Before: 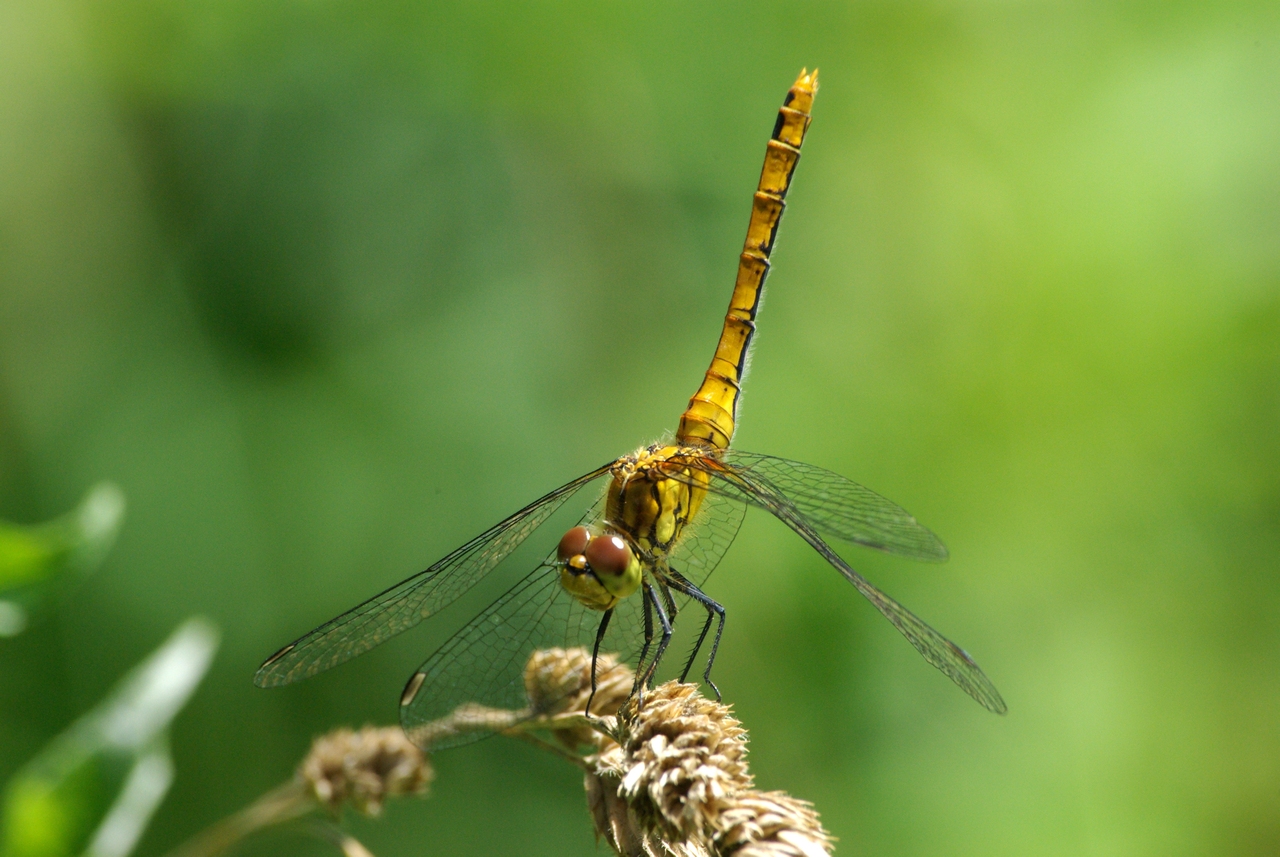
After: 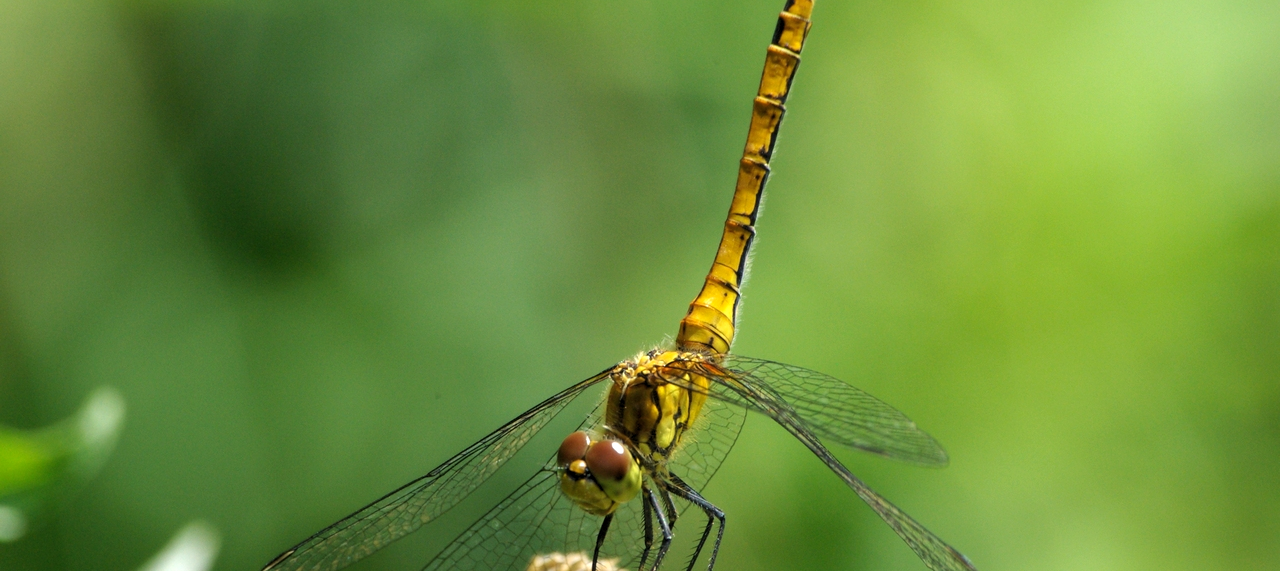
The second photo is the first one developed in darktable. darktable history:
levels: mode automatic, black 0.023%, white 99.97%, levels [0.062, 0.494, 0.925]
crop: top 11.166%, bottom 22.168%
